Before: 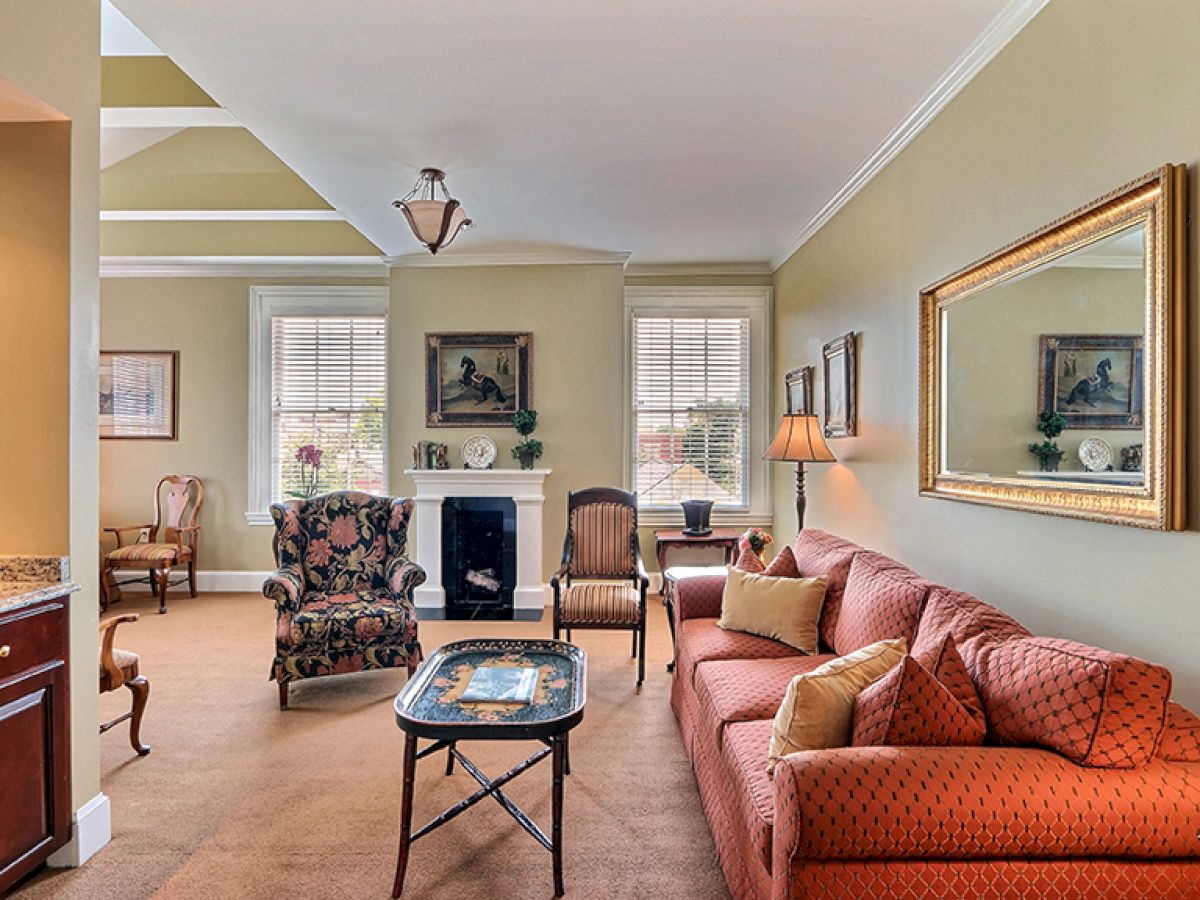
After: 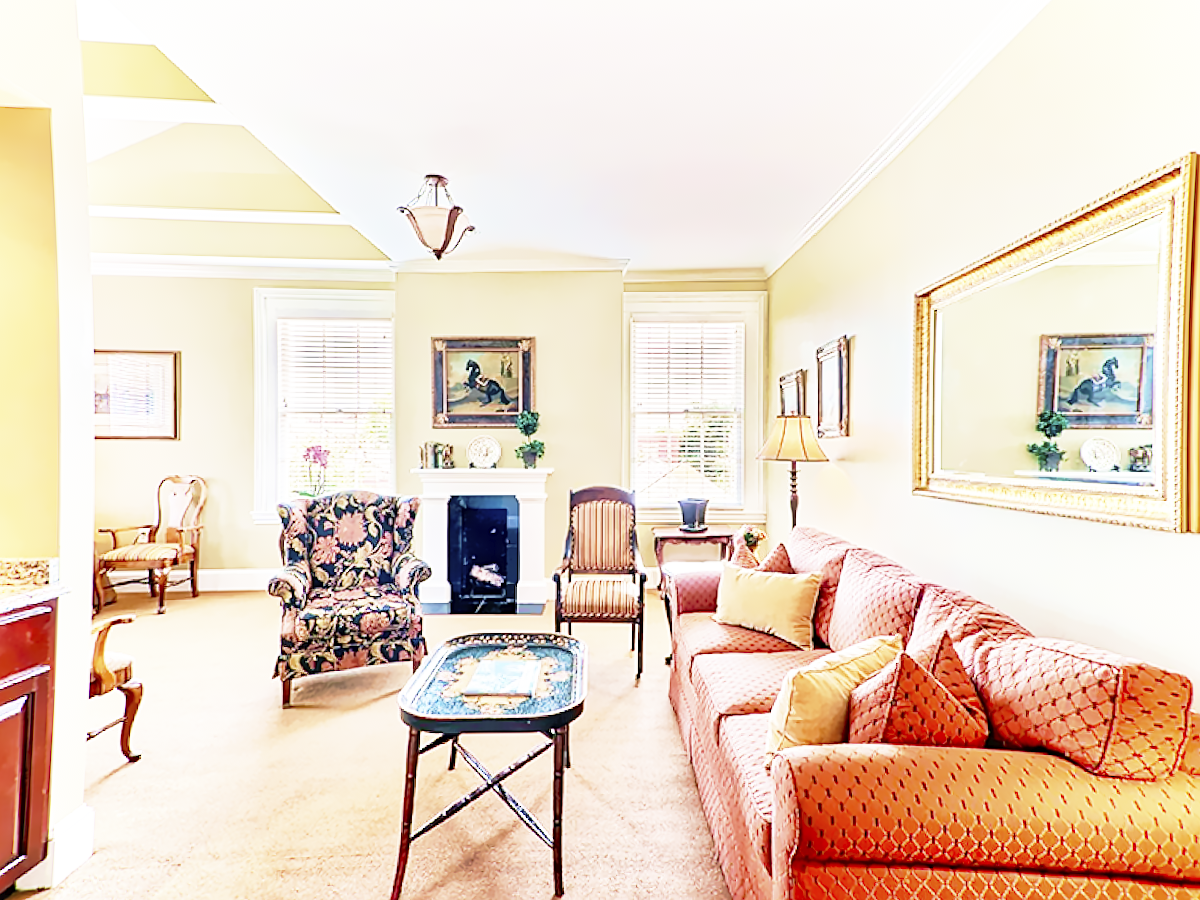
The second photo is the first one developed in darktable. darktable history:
sharpen: on, module defaults
lens correction: crop 2, focal 14, aperture 3.5, distance 0.965, camera "E-M10", lens "Olympus M.Zuiko Digital ED 14-42mm f/3.5-5.6 II R"
velvia: strength 75%
base curve: curves: ch0 [(0, 0) (0.012, 0.01) (0.073, 0.168) (0.31, 0.711) (0.645, 0.957) (1, 1)], preserve colors none
color contrast: green-magenta contrast 1.2, blue-yellow contrast 1.2
unbreak input profile: mode gamma, linear 0, gamma 0.74
denoise (profiled): central pixel weight 0, a [-1, 0, 0], b [0, 0, 0], mode non-local means, y [[0, 0, 0.5 ×5] ×4, [0.5 ×7], [0.5 ×7]], fix various bugs in algorithm false, upgrade profiled transform false, color mode RGB, compensate highlight preservation false
